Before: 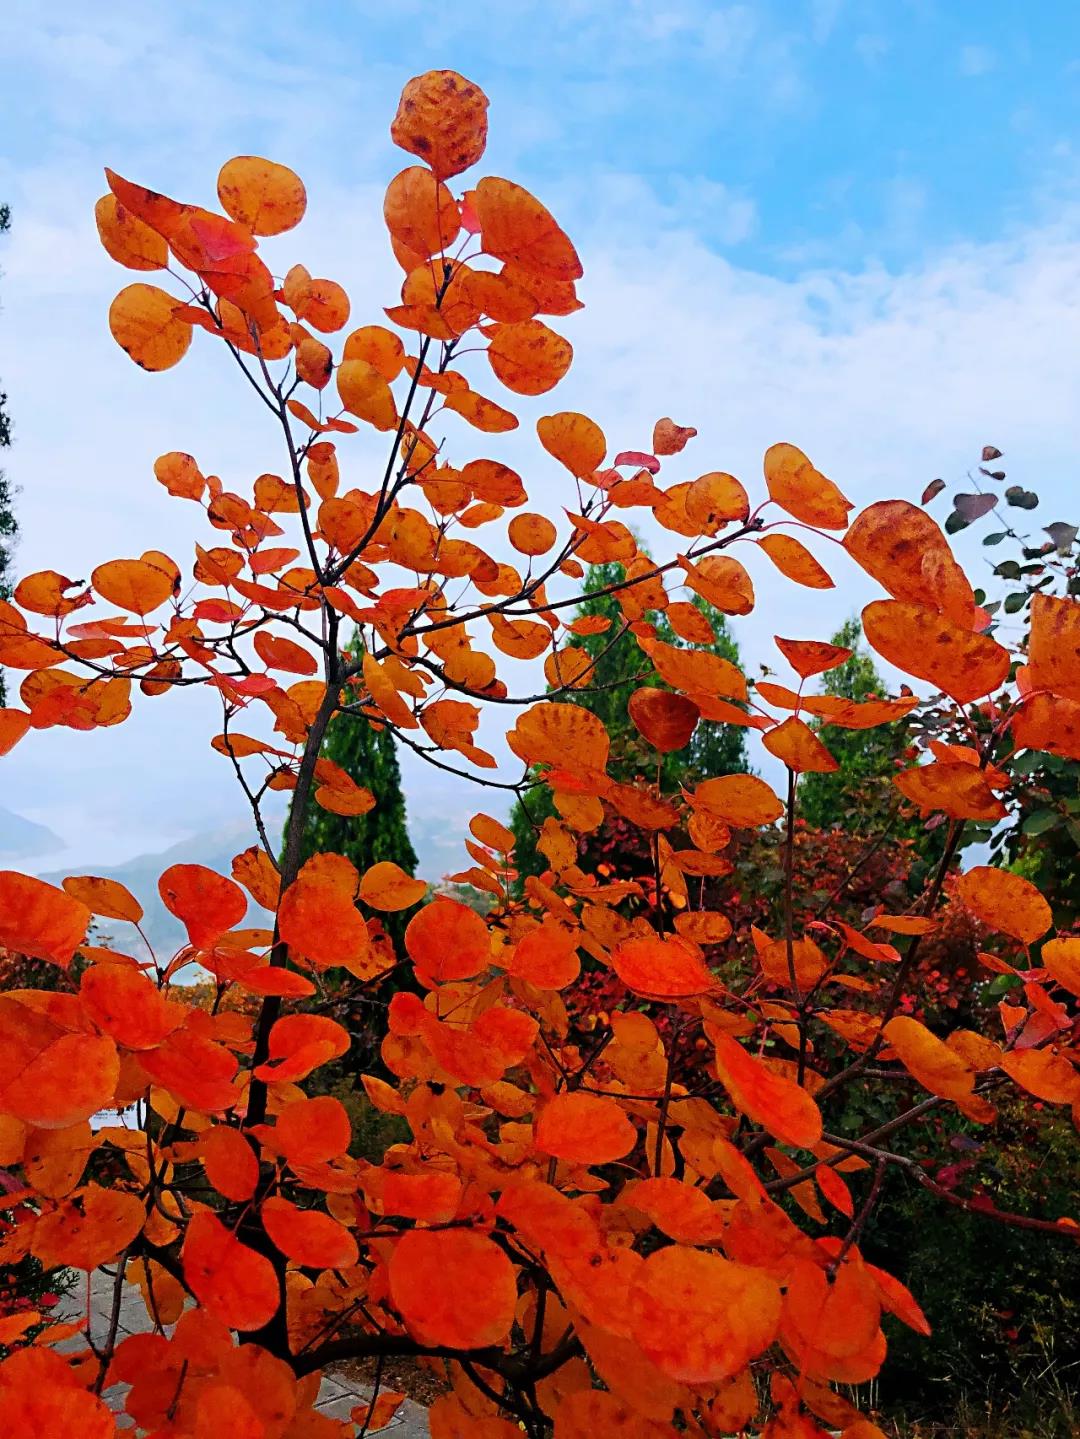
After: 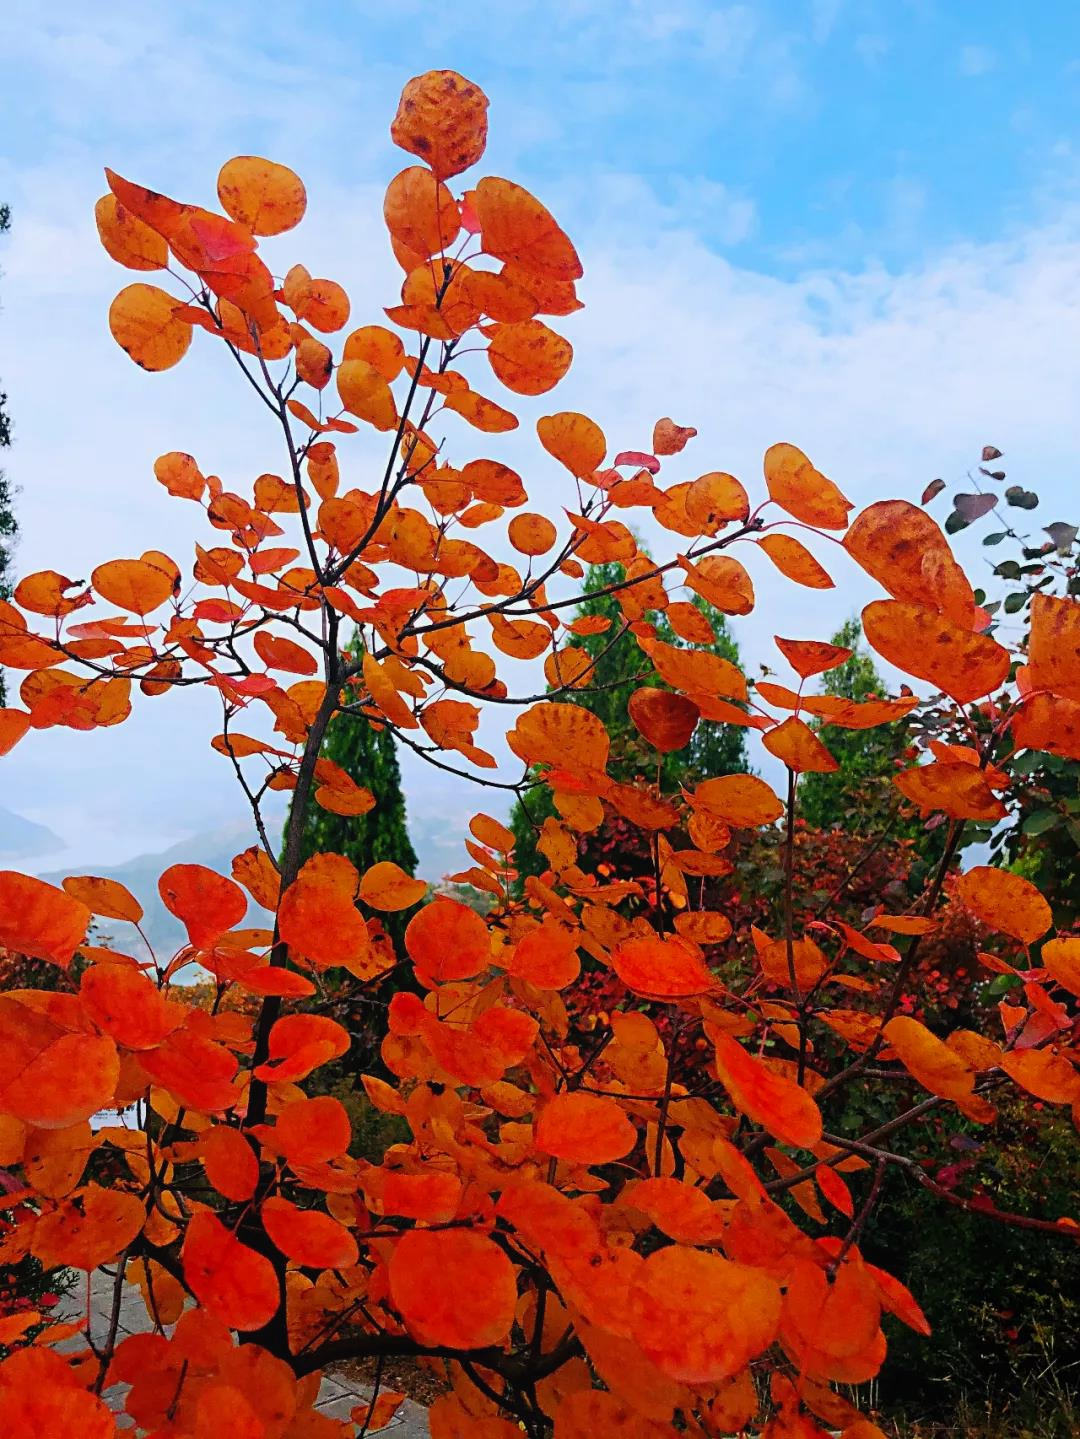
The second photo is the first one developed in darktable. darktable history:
contrast equalizer: y [[0.439, 0.44, 0.442, 0.457, 0.493, 0.498], [0.5 ×6], [0.5 ×6], [0 ×6], [0 ×6]], mix 0.312
